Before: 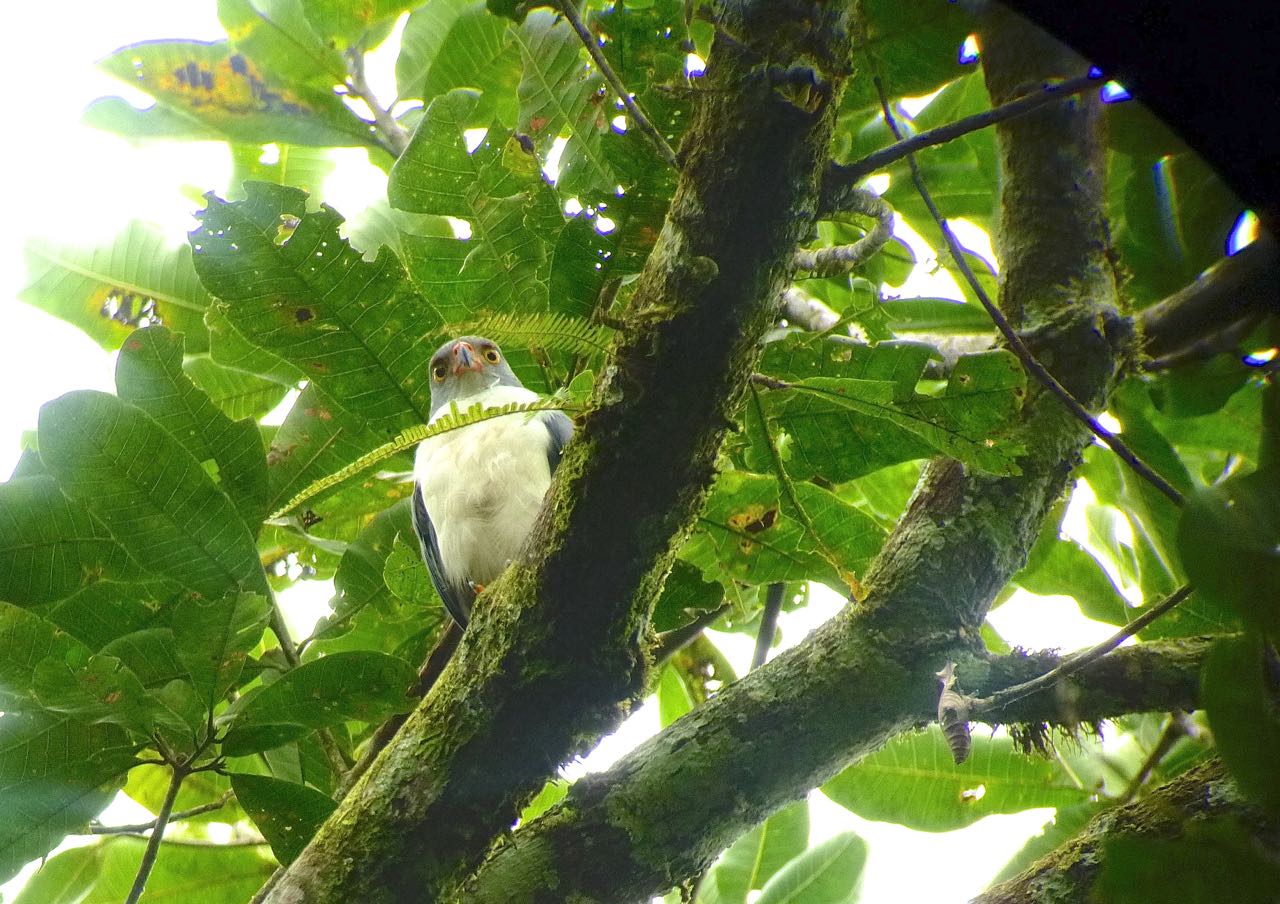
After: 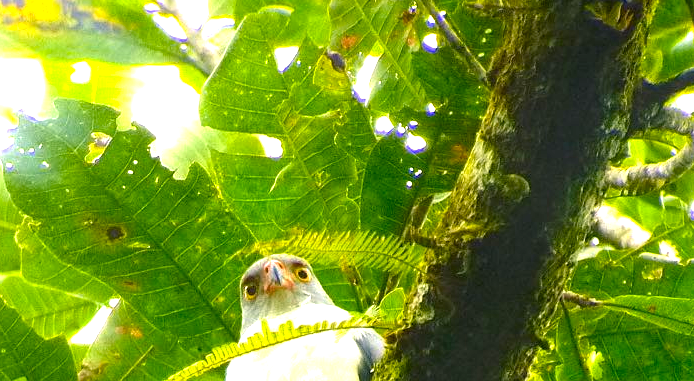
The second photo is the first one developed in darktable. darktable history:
color balance rgb: highlights gain › chroma 1.645%, highlights gain › hue 55.37°, perceptual saturation grading › global saturation 10.376%, perceptual brilliance grading › global brilliance 29.936%, global vibrance 20%
crop: left 14.842%, top 9.156%, right 30.928%, bottom 48.609%
